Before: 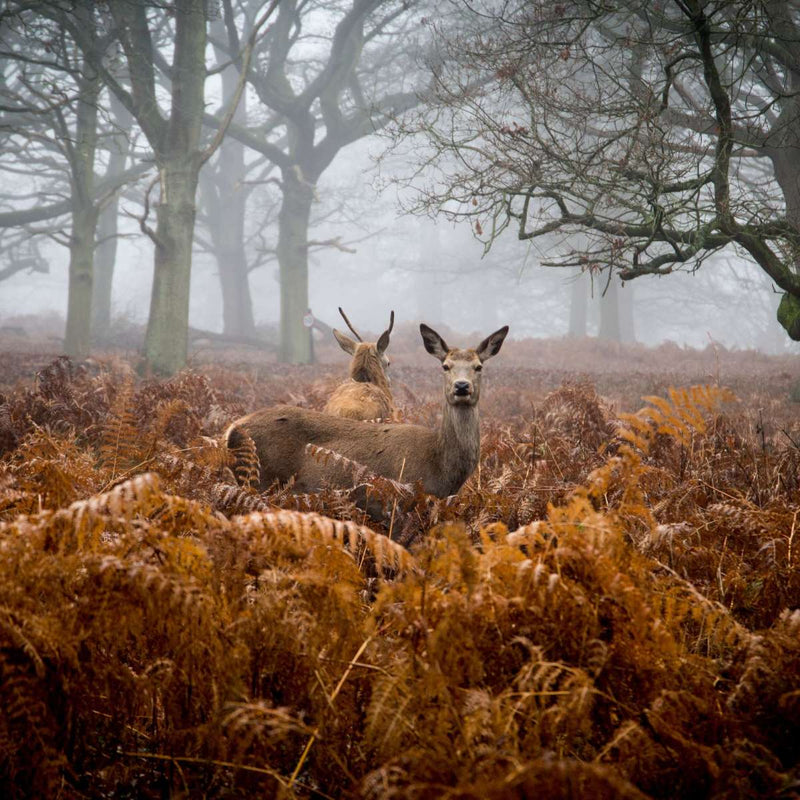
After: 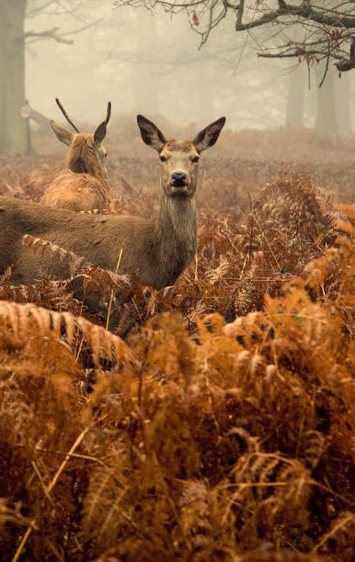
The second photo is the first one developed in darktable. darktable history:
crop: left 35.432%, top 26.233%, right 20.145%, bottom 3.432%
exposure: black level correction 0, compensate exposure bias true, compensate highlight preservation false
contrast brightness saturation: saturation -0.05
white balance: red 1.08, blue 0.791
